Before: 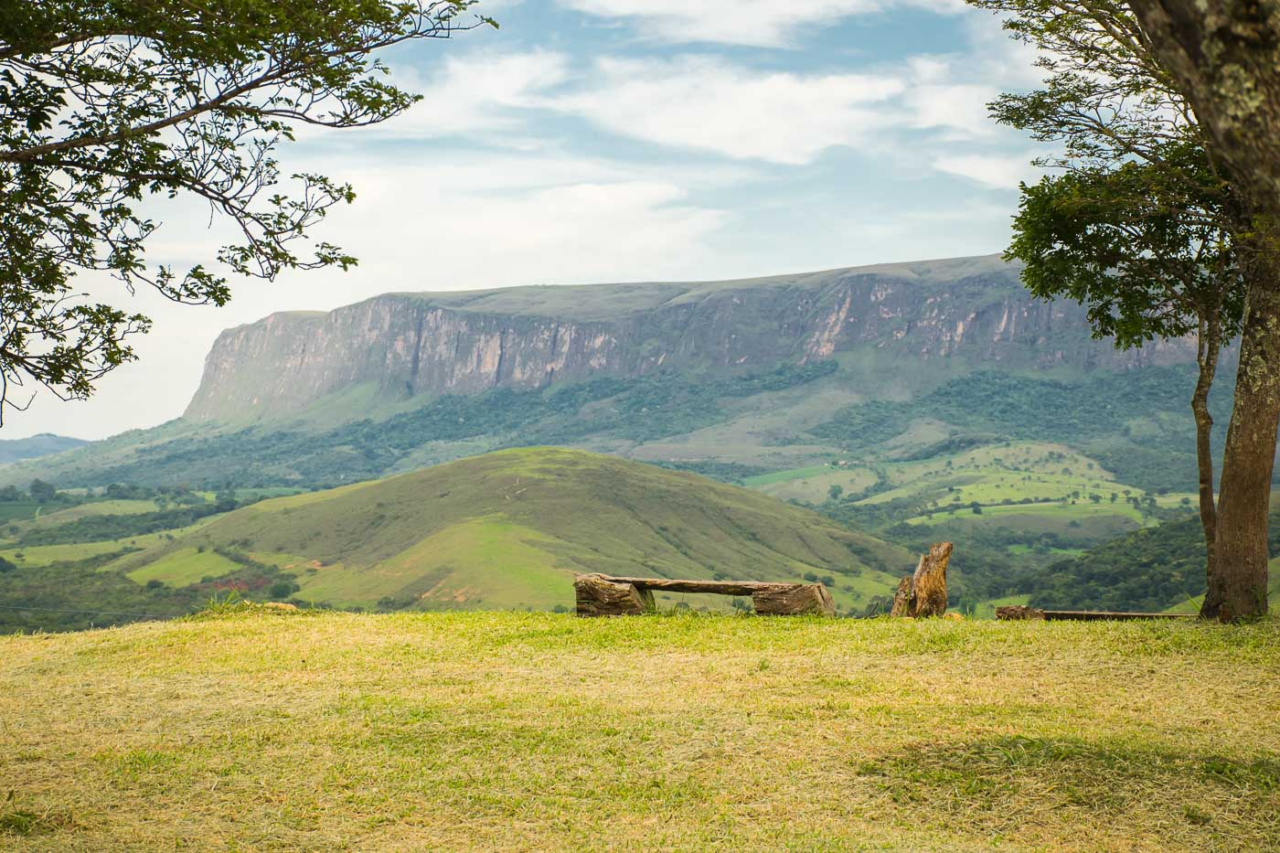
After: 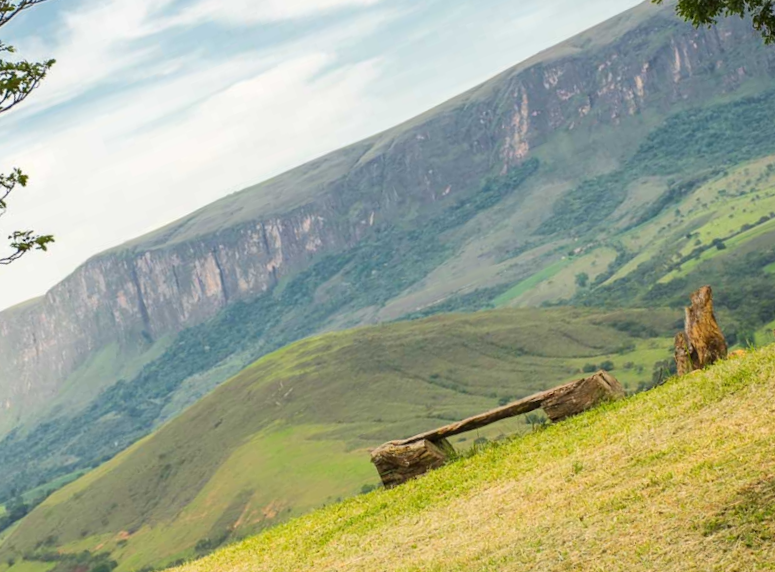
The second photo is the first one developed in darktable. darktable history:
crop and rotate: angle 21.14°, left 6.764%, right 3.988%, bottom 1.1%
